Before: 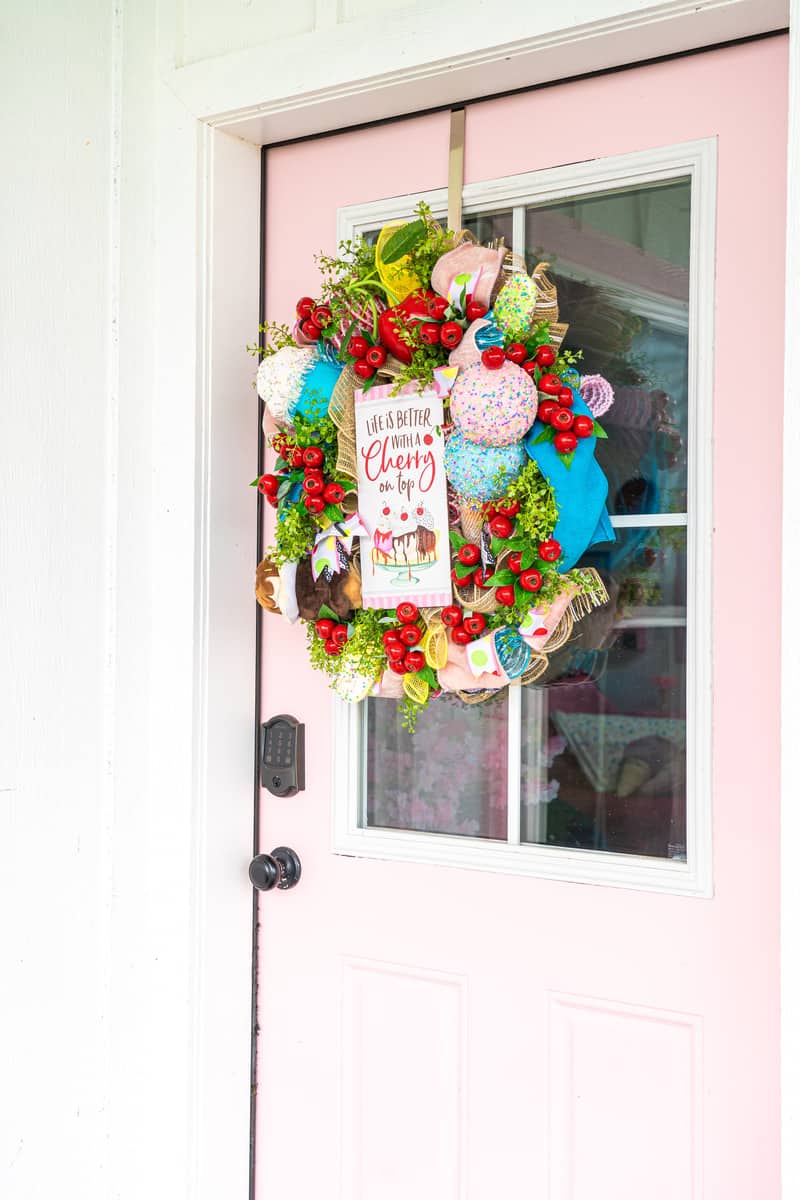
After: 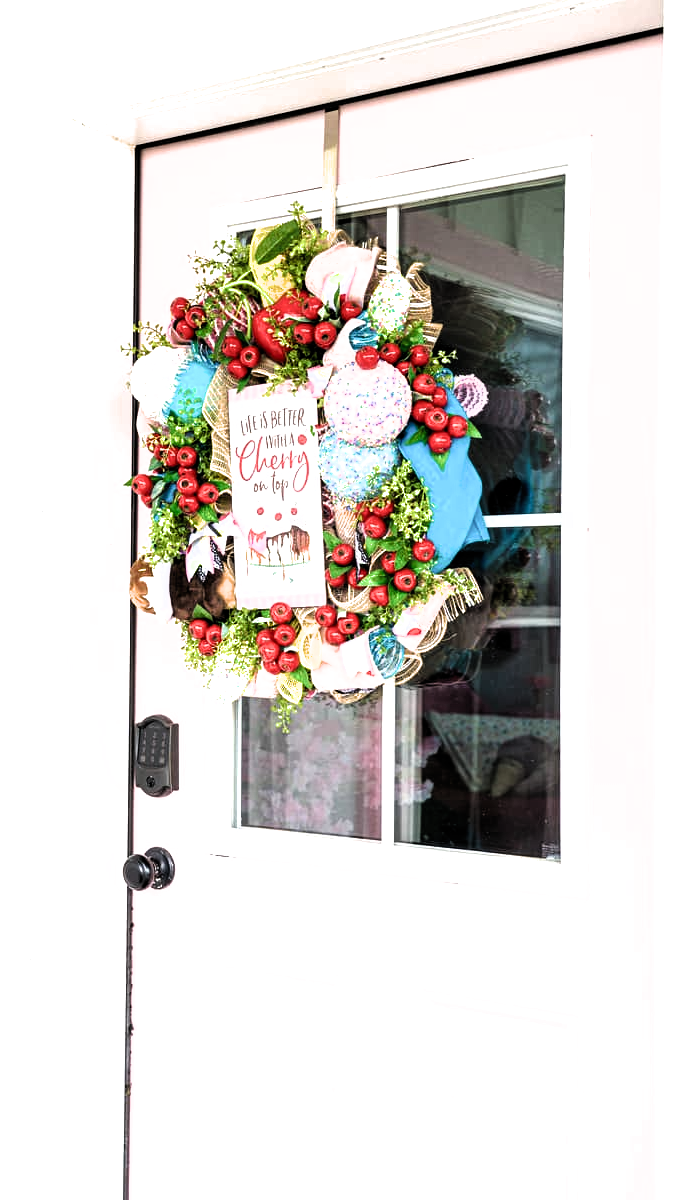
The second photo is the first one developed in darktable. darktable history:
crop: left 15.833%
filmic rgb: black relative exposure -8.2 EV, white relative exposure 2.23 EV, hardness 7.06, latitude 84.75%, contrast 1.688, highlights saturation mix -3.21%, shadows ↔ highlights balance -2.17%, color science v6 (2022)
